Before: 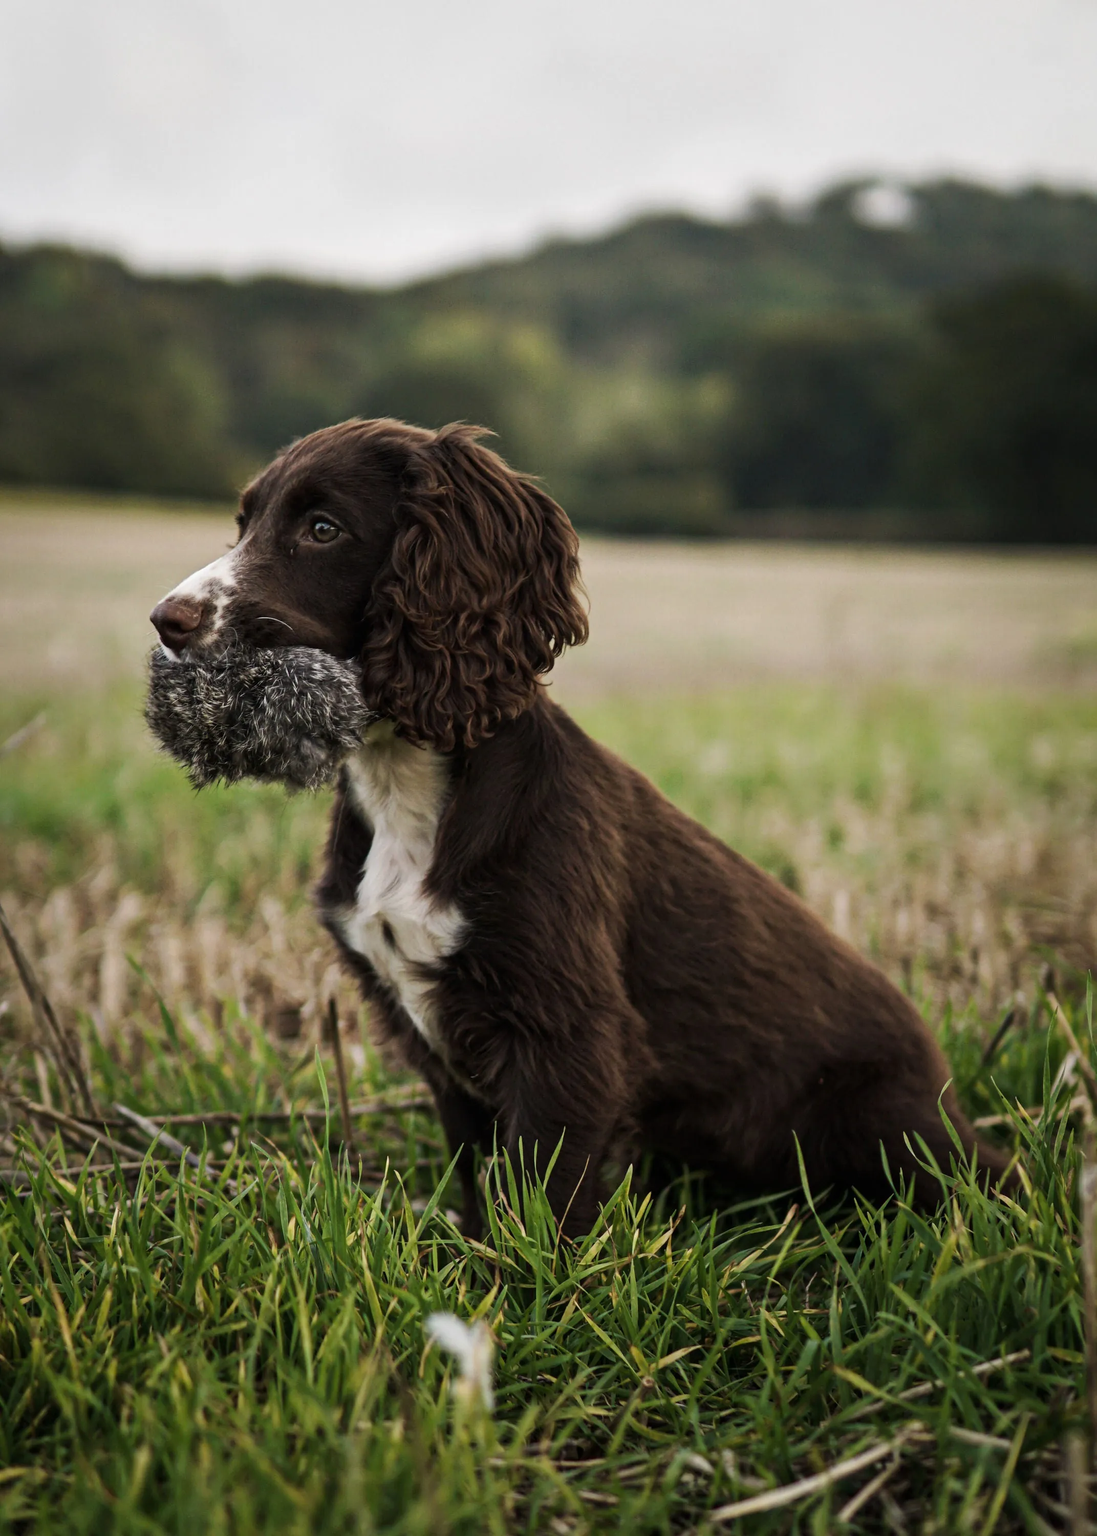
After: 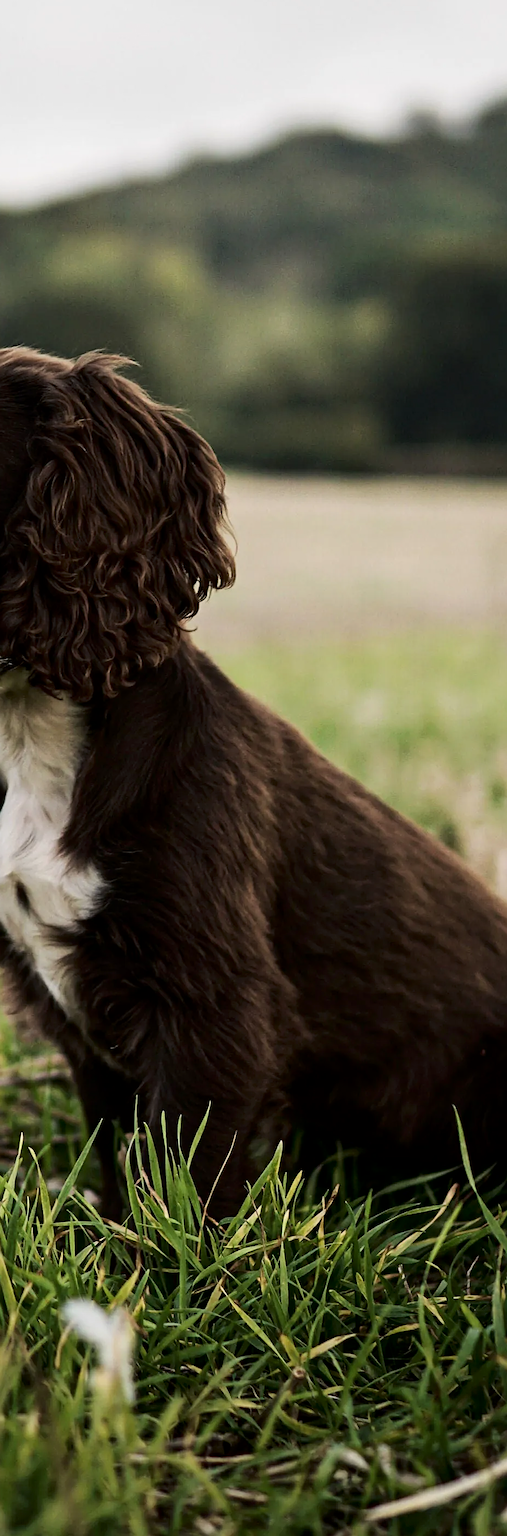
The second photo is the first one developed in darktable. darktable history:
crop: left 33.519%, top 6.044%, right 22.991%
tone curve: curves: ch0 [(0.021, 0) (0.104, 0.052) (0.496, 0.526) (0.737, 0.783) (1, 1)], color space Lab, independent channels, preserve colors none
sharpen: on, module defaults
